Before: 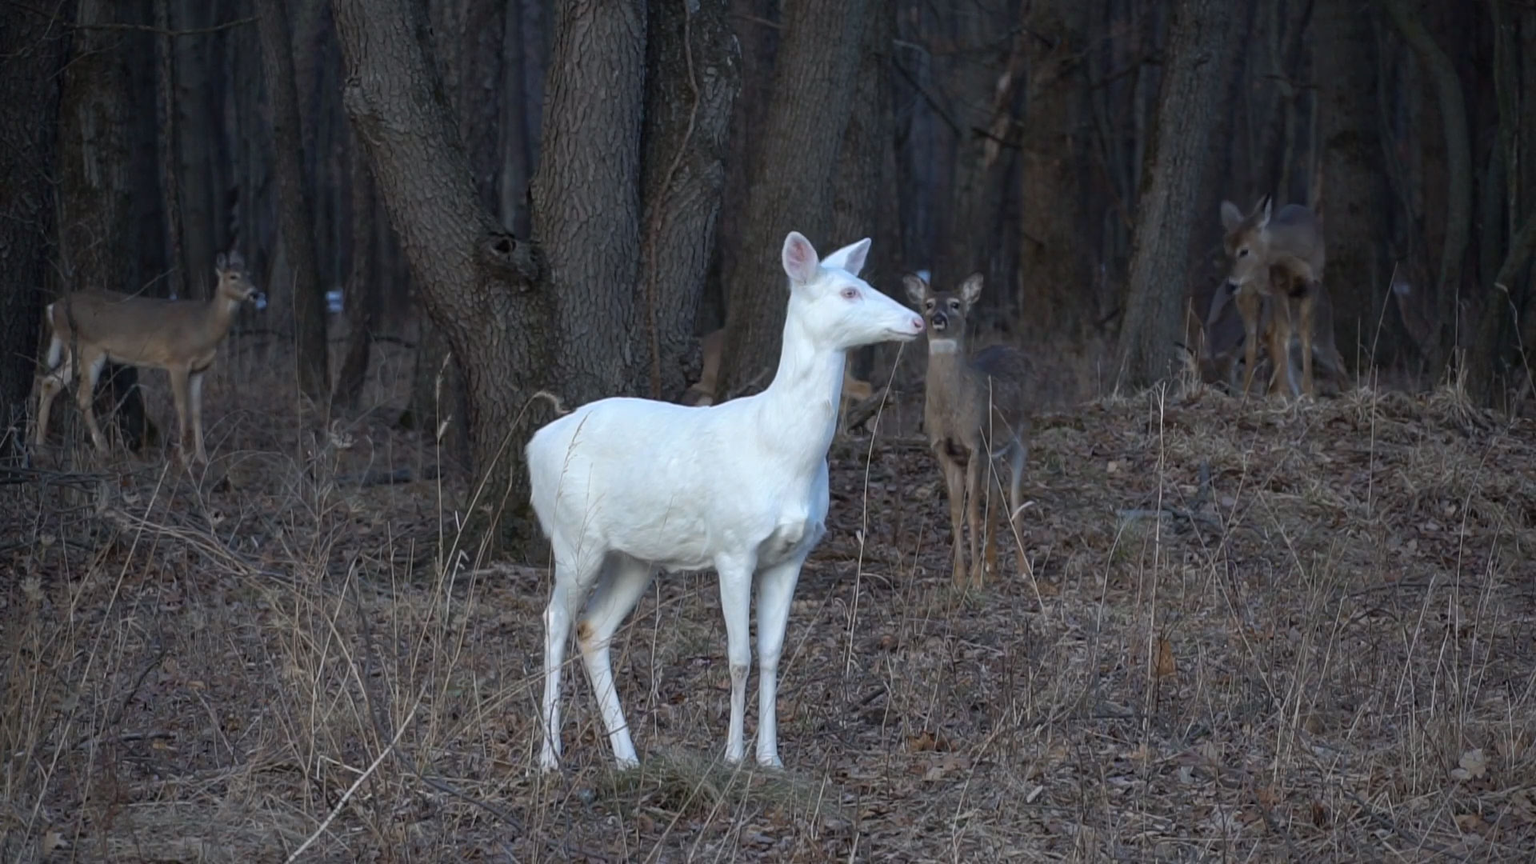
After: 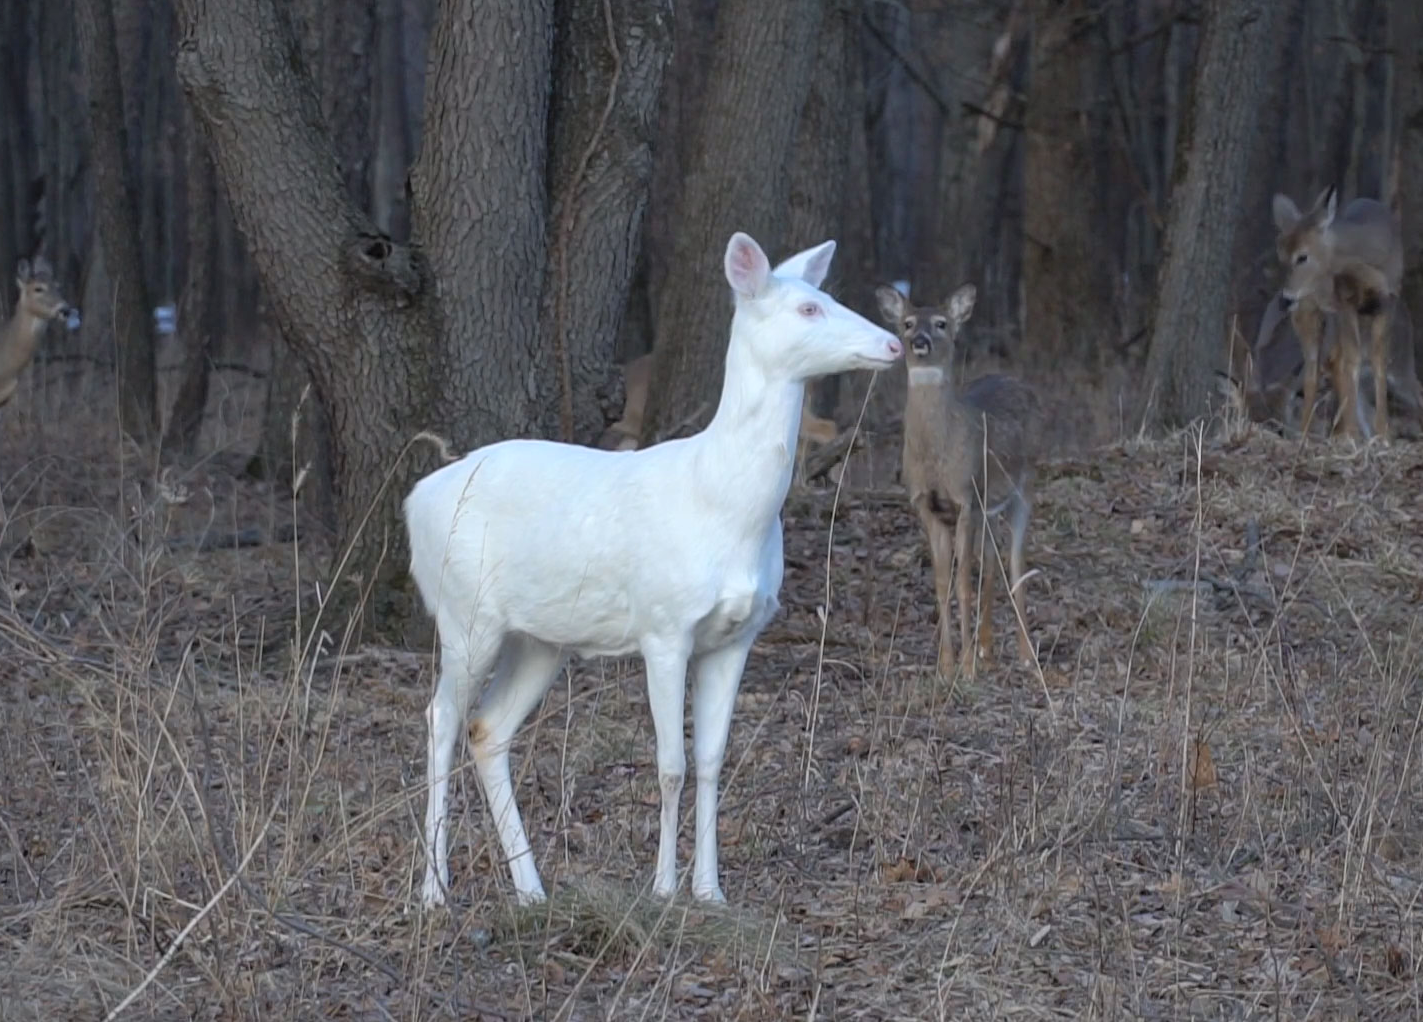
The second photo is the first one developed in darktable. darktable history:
crop and rotate: left 13.218%, top 5.3%, right 12.624%
contrast brightness saturation: brightness 0.129
